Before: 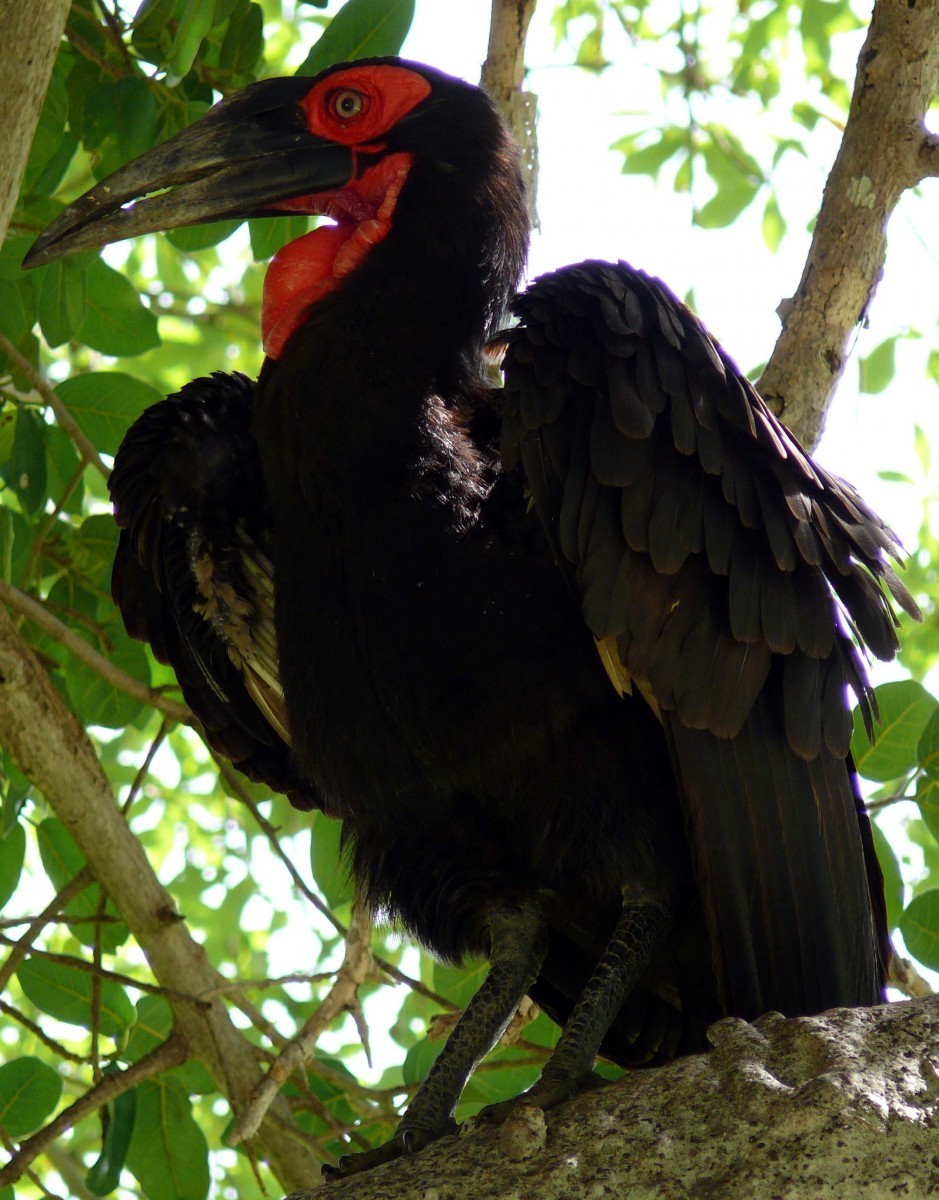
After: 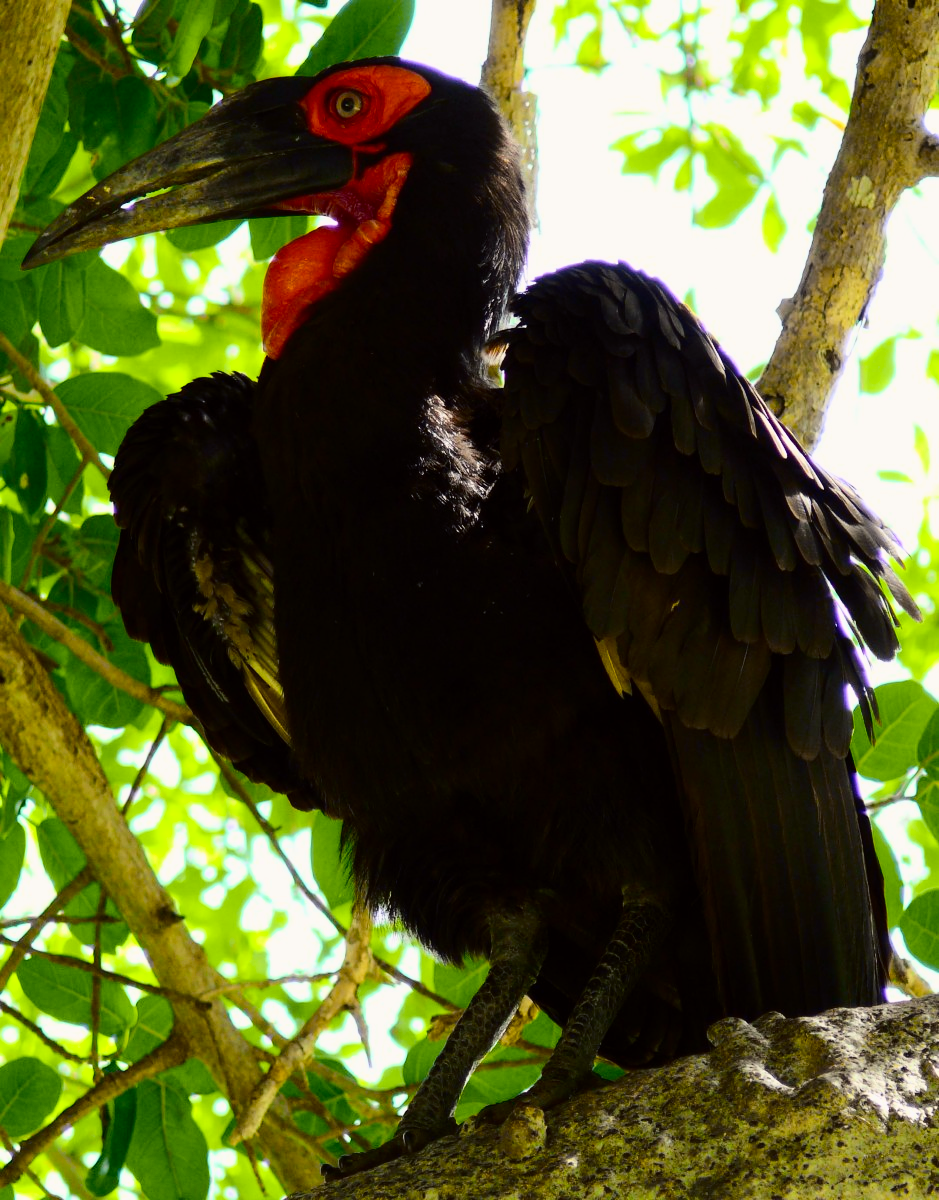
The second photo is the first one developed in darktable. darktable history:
tone curve: curves: ch0 [(0, 0) (0.104, 0.068) (0.236, 0.227) (0.46, 0.576) (0.657, 0.796) (0.861, 0.932) (1, 0.981)]; ch1 [(0, 0) (0.353, 0.344) (0.434, 0.382) (0.479, 0.476) (0.502, 0.504) (0.544, 0.534) (0.57, 0.57) (0.586, 0.603) (0.618, 0.631) (0.657, 0.679) (1, 1)]; ch2 [(0, 0) (0.34, 0.314) (0.434, 0.43) (0.5, 0.511) (0.528, 0.545) (0.557, 0.573) (0.573, 0.618) (0.628, 0.751) (1, 1)], color space Lab, independent channels, preserve colors none
